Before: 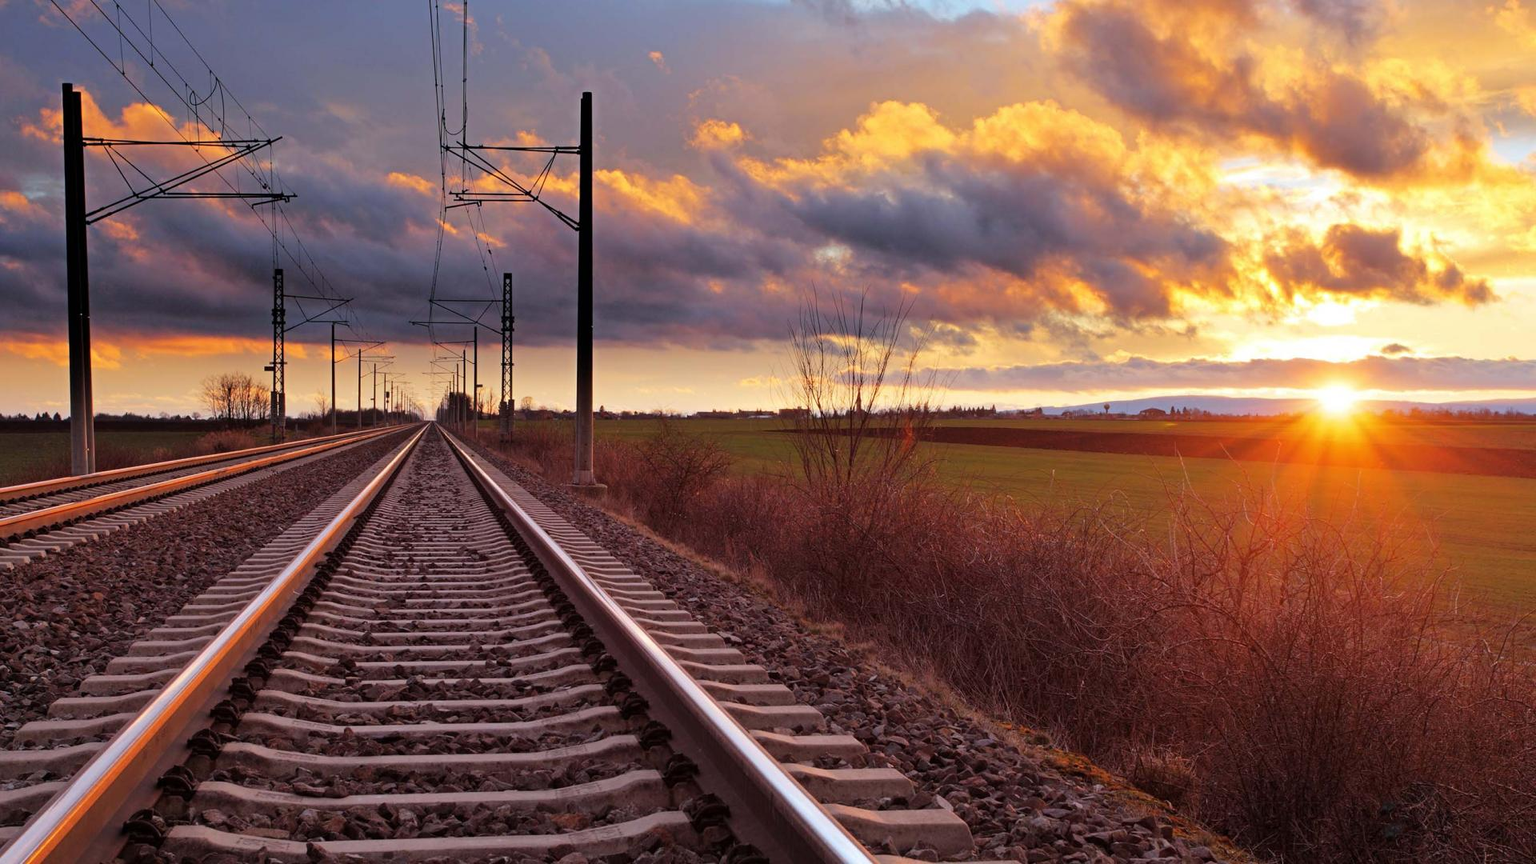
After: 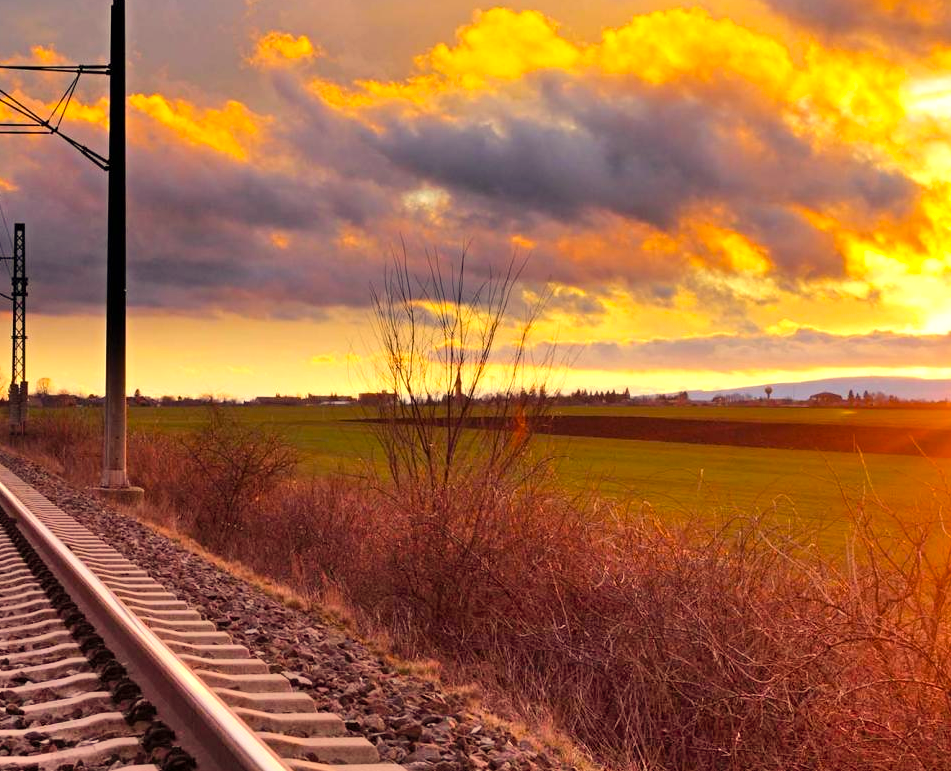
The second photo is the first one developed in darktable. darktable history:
color correction: highlights a* 2.72, highlights b* 22.8
crop: left 32.075%, top 10.976%, right 18.355%, bottom 17.596%
exposure: compensate highlight preservation false
shadows and highlights: radius 110.86, shadows 51.09, white point adjustment 9.16, highlights -4.17, highlights color adjustment 32.2%, soften with gaussian
color balance rgb: perceptual saturation grading › global saturation 20%, global vibrance 20%
